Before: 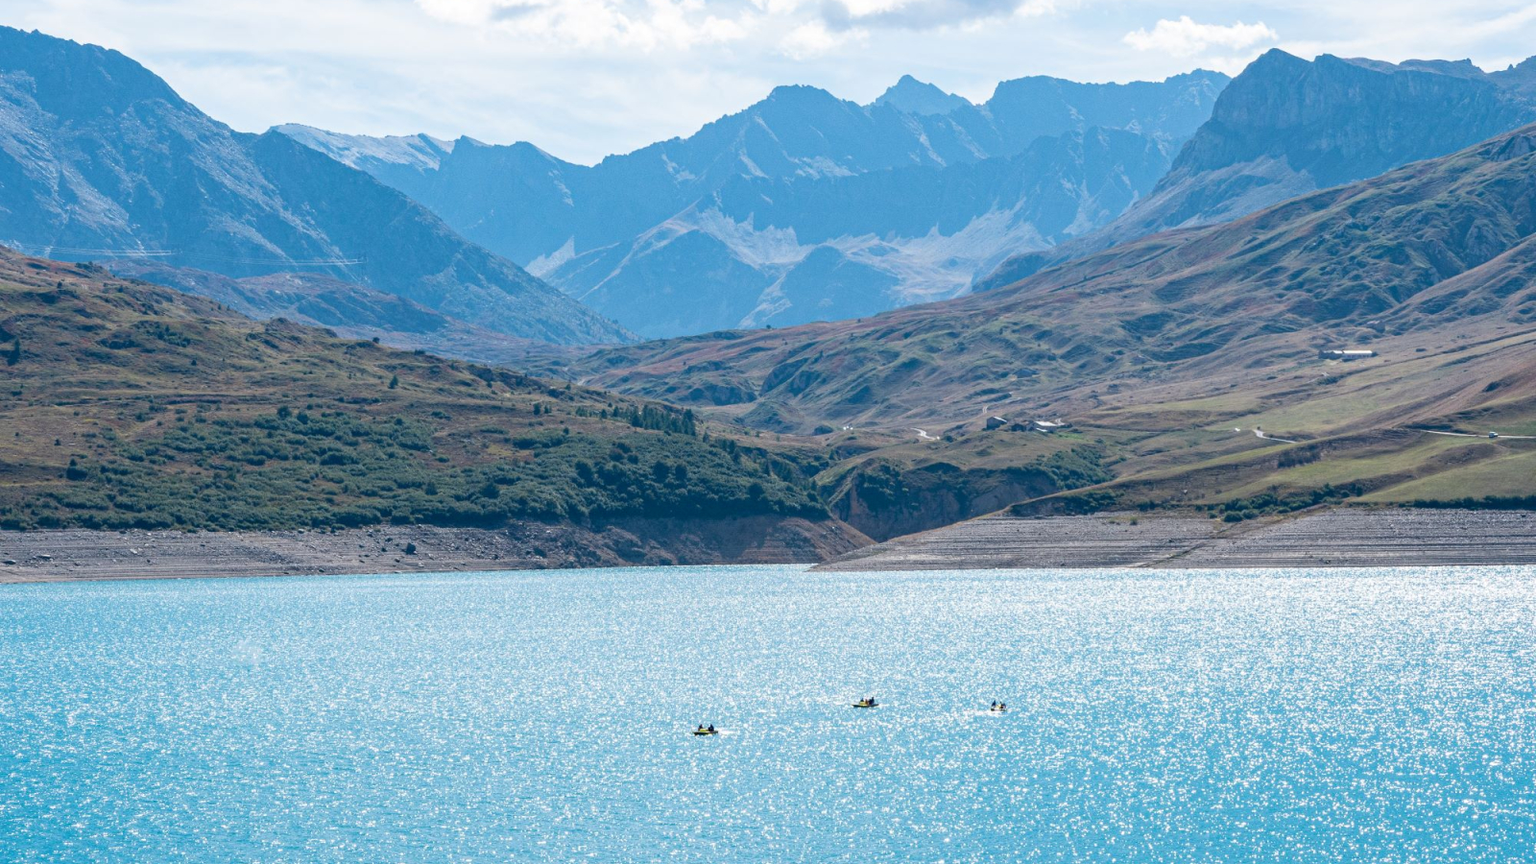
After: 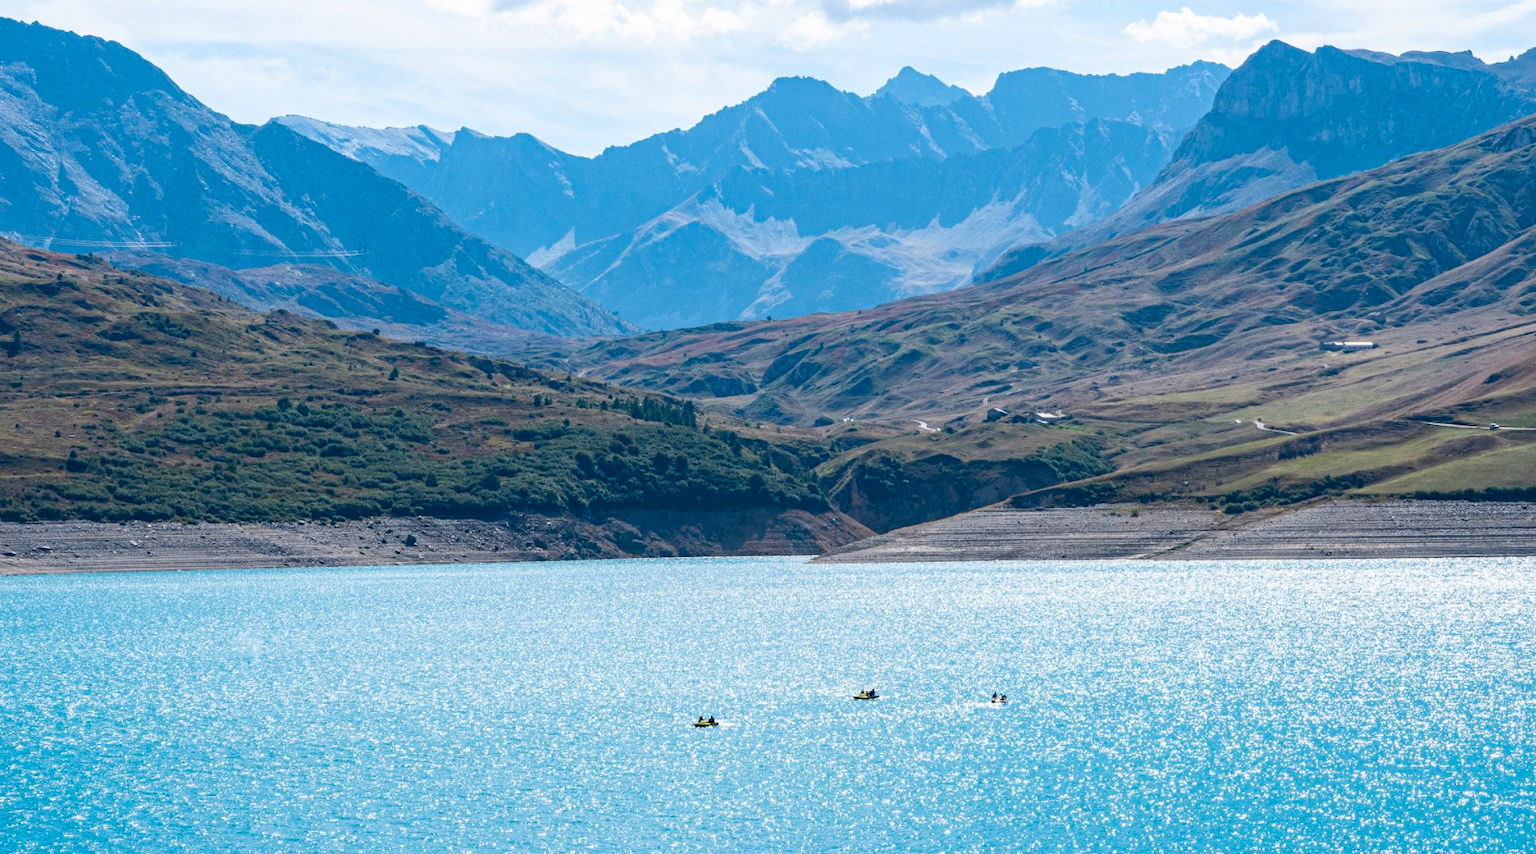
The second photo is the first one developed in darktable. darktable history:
crop: top 1.049%, right 0.001%
contrast brightness saturation: contrast 0.13, brightness -0.05, saturation 0.16
